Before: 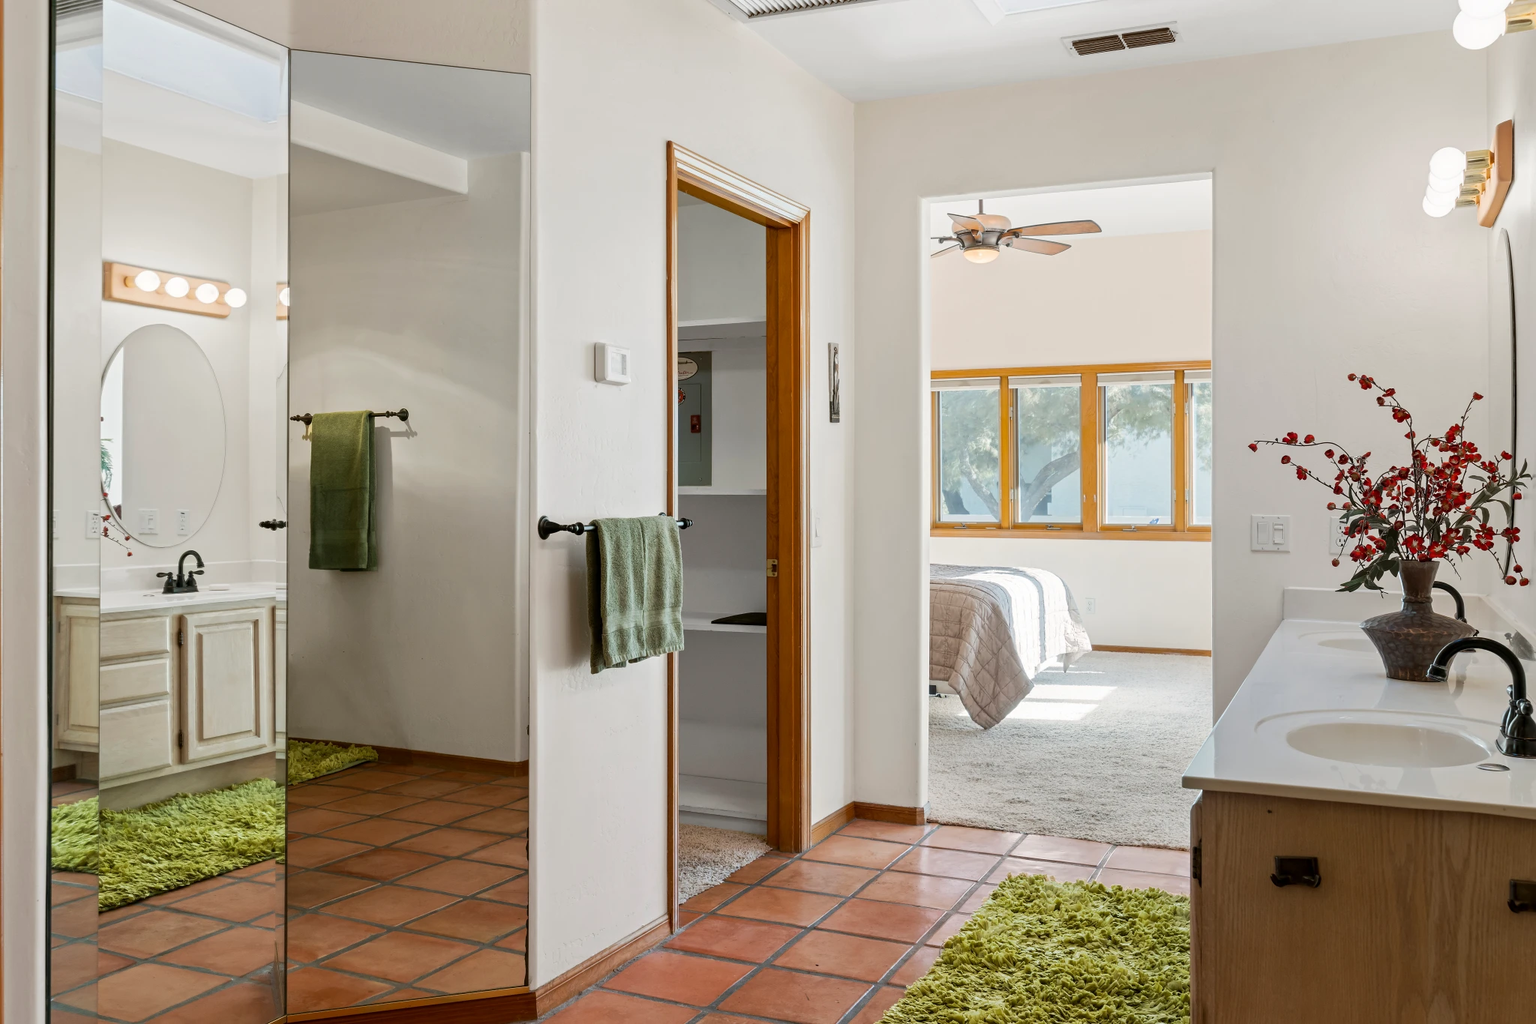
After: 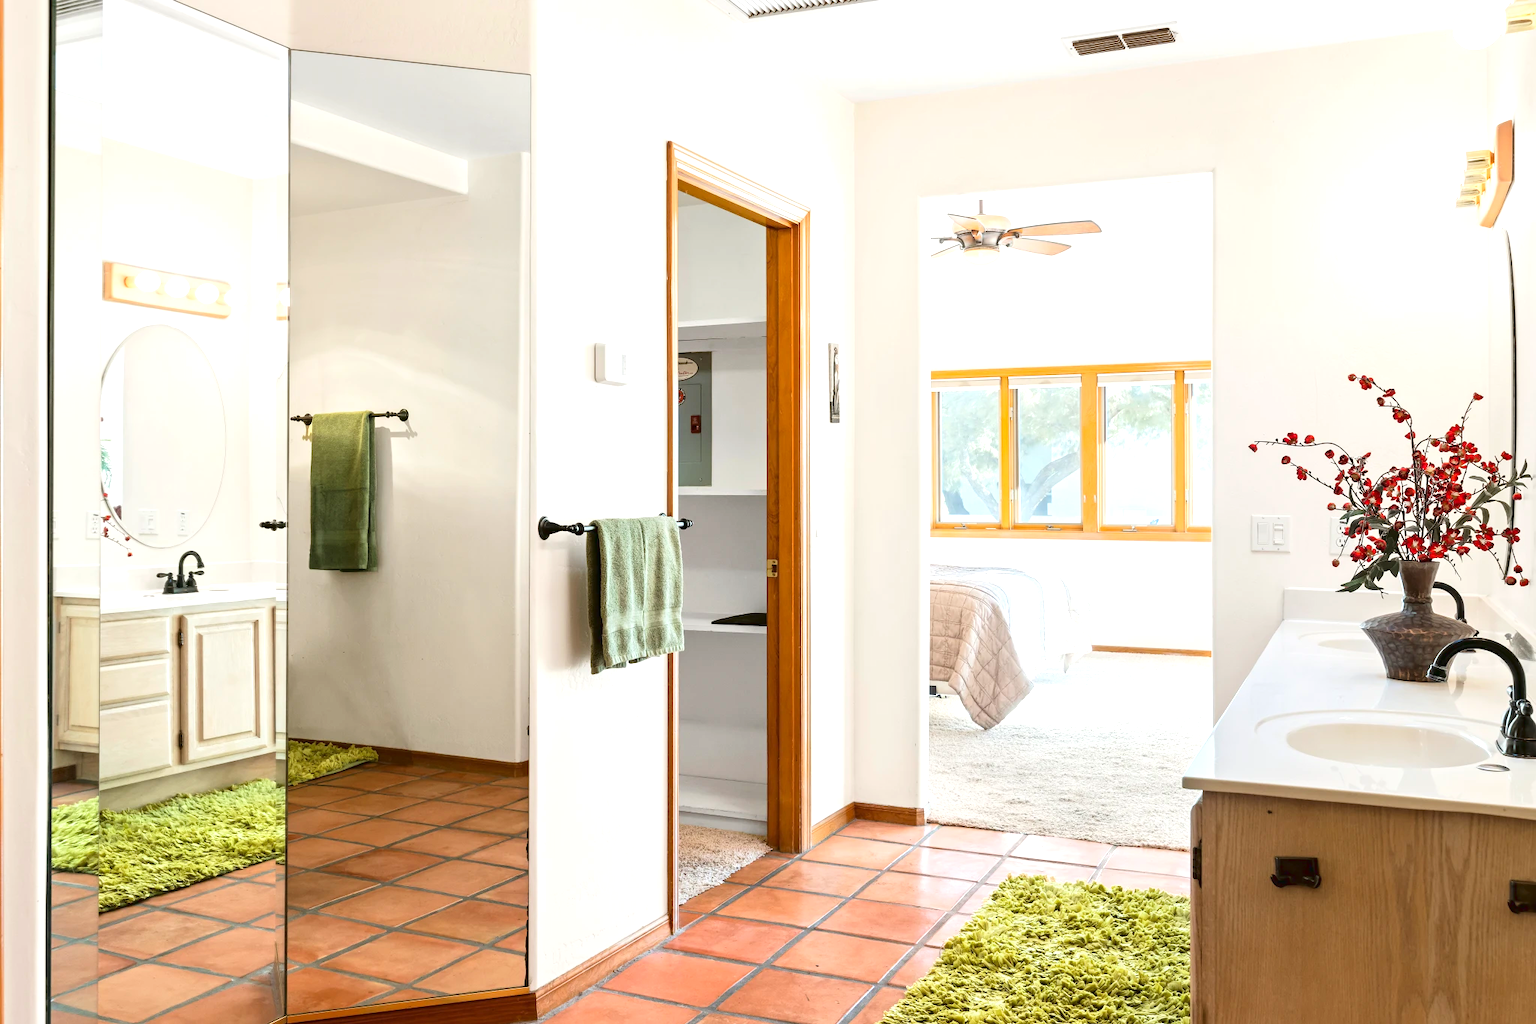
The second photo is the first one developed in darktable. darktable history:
tone curve: curves: ch0 [(0, 0.025) (0.15, 0.143) (0.452, 0.486) (0.751, 0.788) (1, 0.961)]; ch1 [(0, 0) (0.43, 0.408) (0.476, 0.469) (0.497, 0.494) (0.546, 0.571) (0.566, 0.607) (0.62, 0.657) (1, 1)]; ch2 [(0, 0) (0.386, 0.397) (0.505, 0.498) (0.547, 0.546) (0.579, 0.58) (1, 1)], color space Lab, linked channels, preserve colors none
exposure: exposure 1.092 EV, compensate highlight preservation false
